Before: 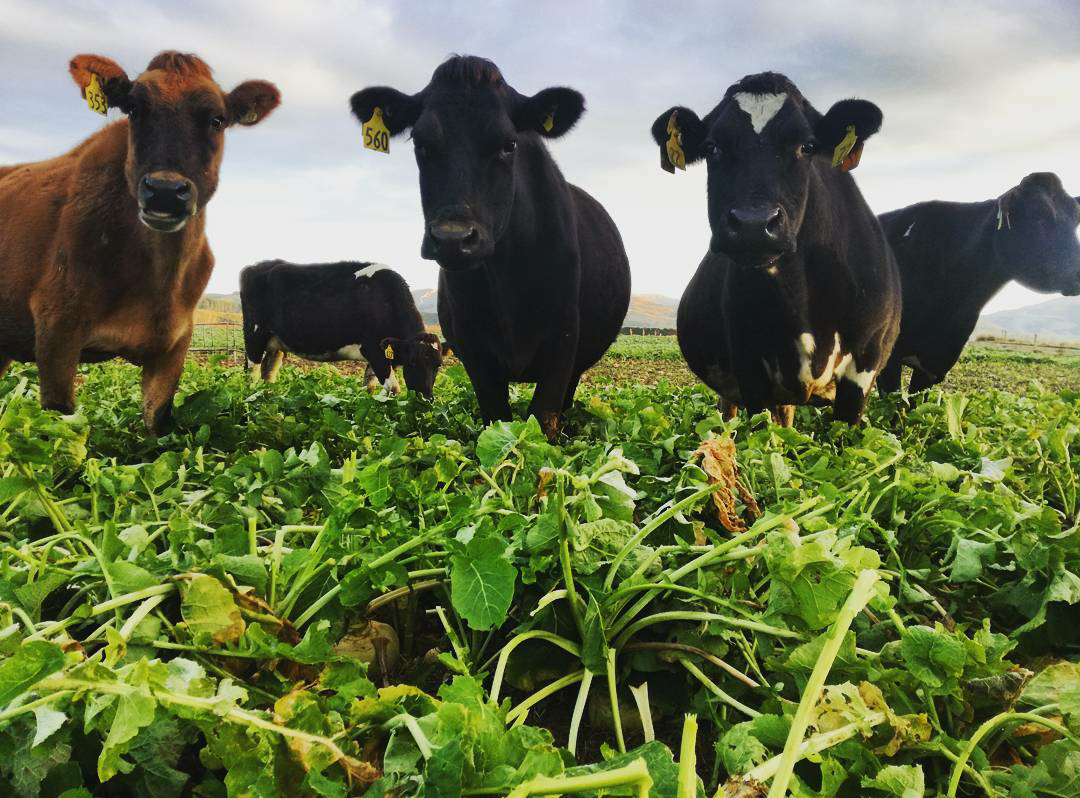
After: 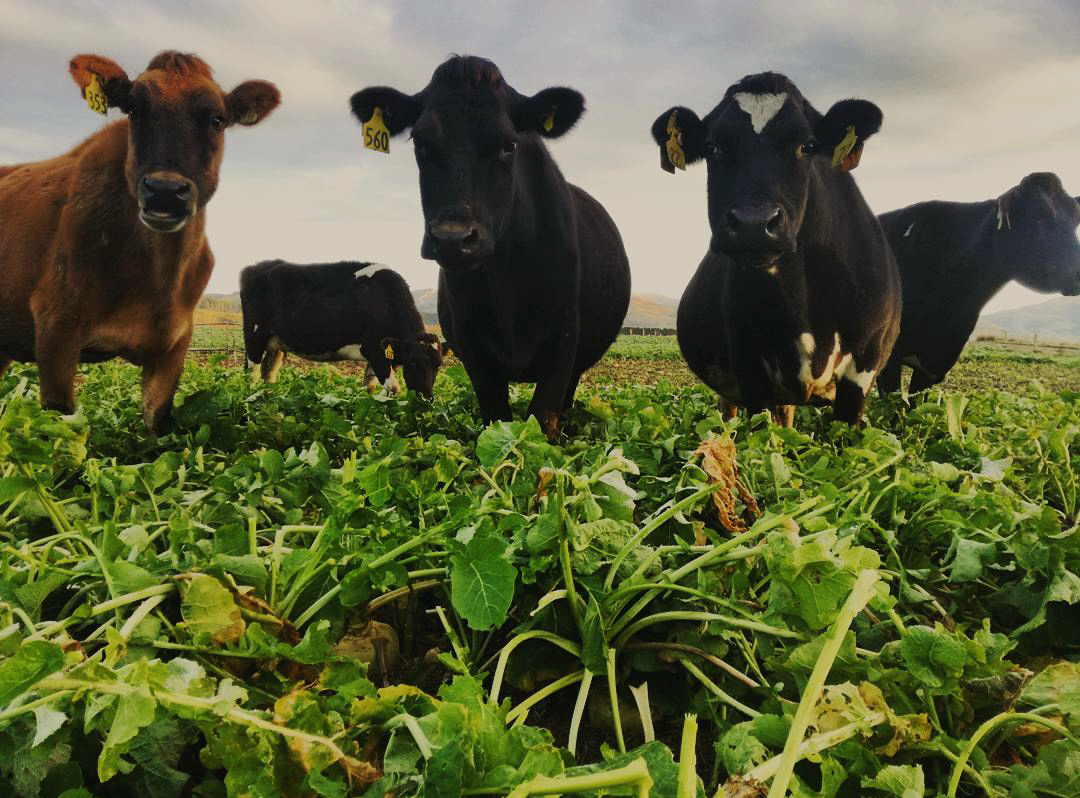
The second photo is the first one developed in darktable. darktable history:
exposure: exposure -0.492 EV, compensate highlight preservation false
white balance: red 1.045, blue 0.932
